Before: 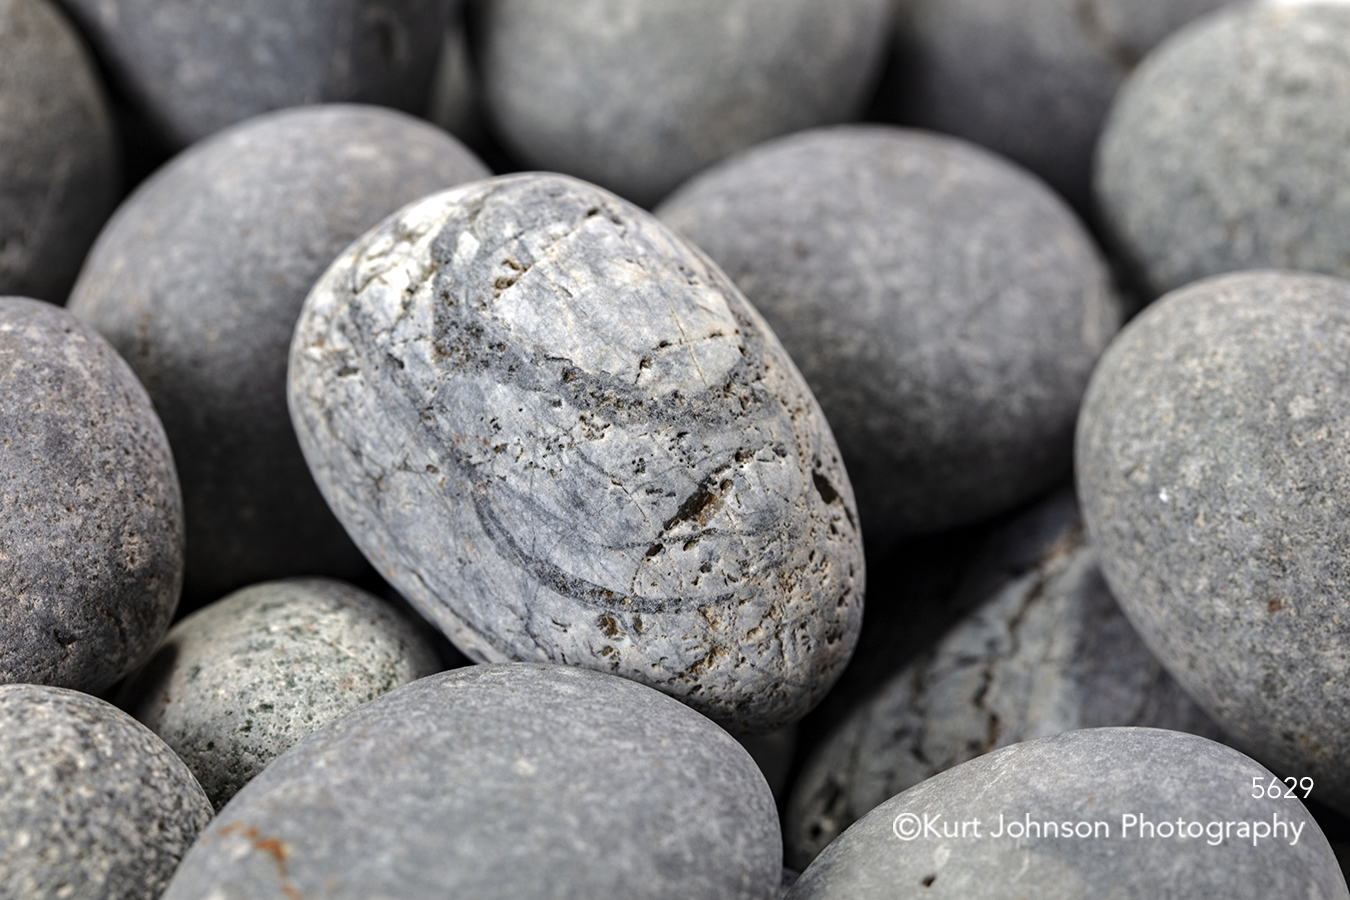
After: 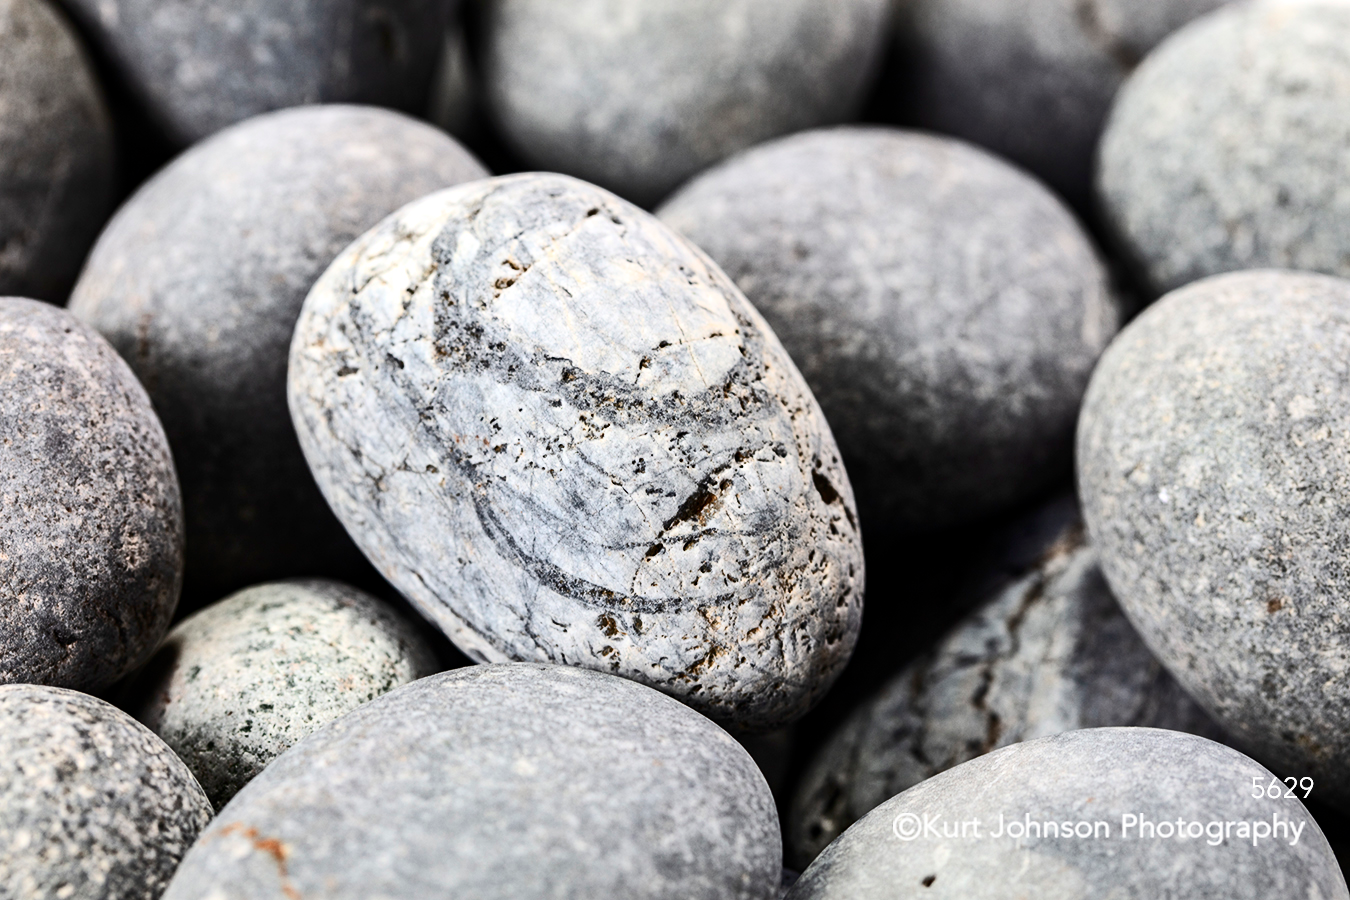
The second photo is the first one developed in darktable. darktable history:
tone equalizer: edges refinement/feathering 500, mask exposure compensation -1.57 EV, preserve details no
contrast brightness saturation: contrast 0.374, brightness 0.103
